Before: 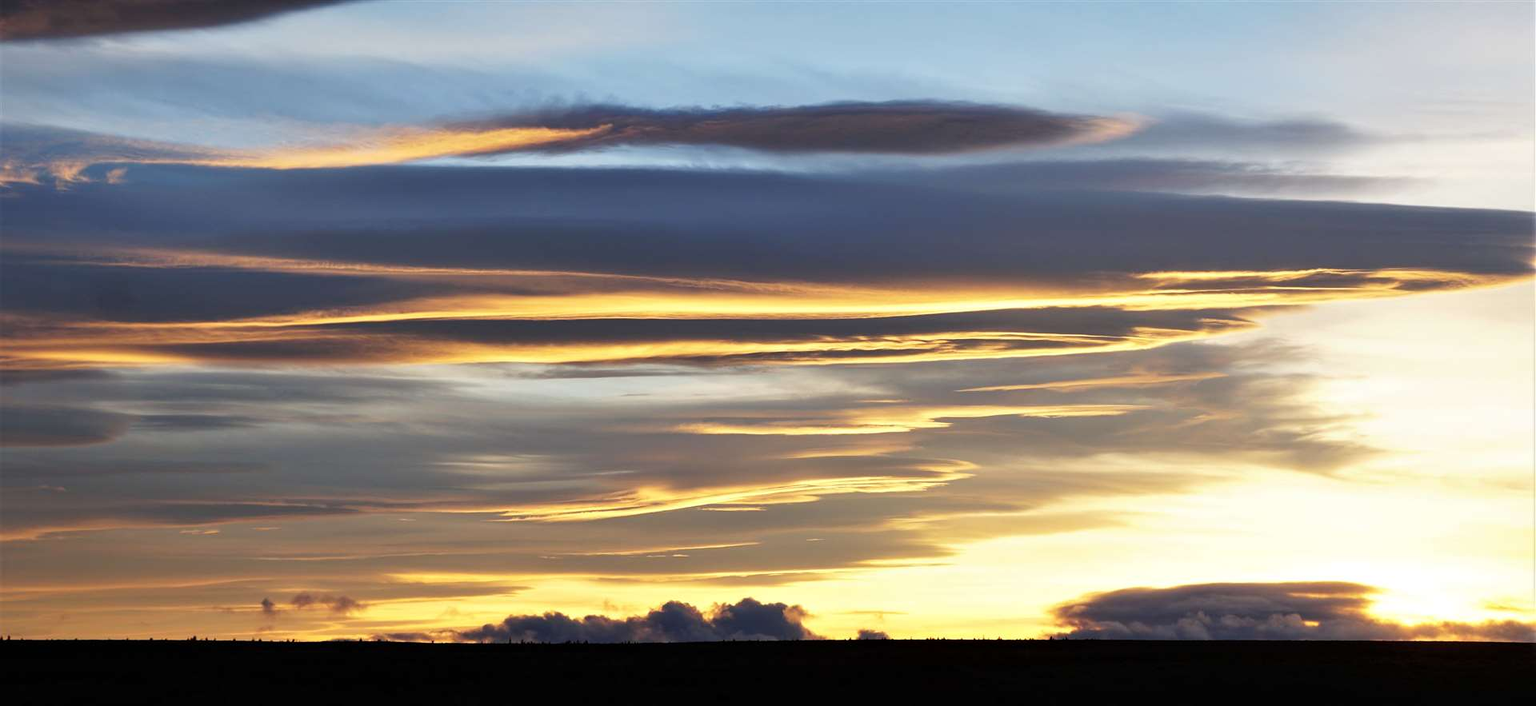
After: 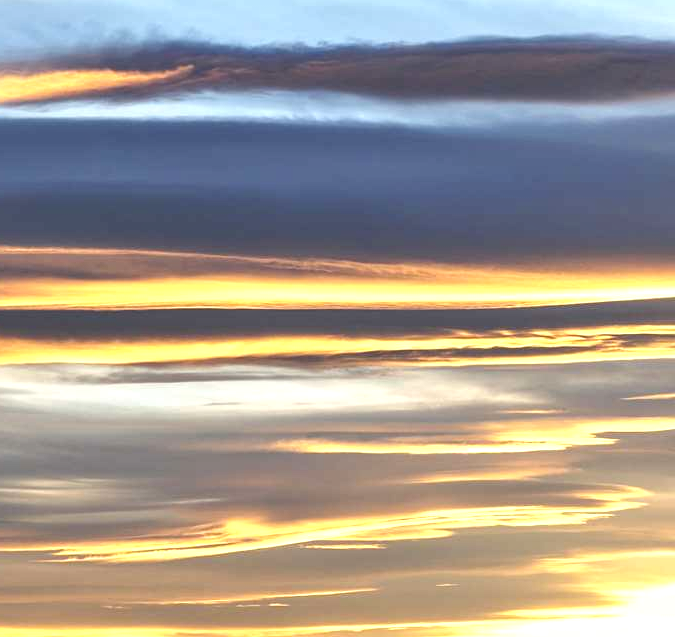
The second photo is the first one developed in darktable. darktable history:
crop and rotate: left 29.818%, top 10.293%, right 35.02%, bottom 17.503%
exposure: exposure 0.603 EV, compensate exposure bias true, compensate highlight preservation false
local contrast: on, module defaults
